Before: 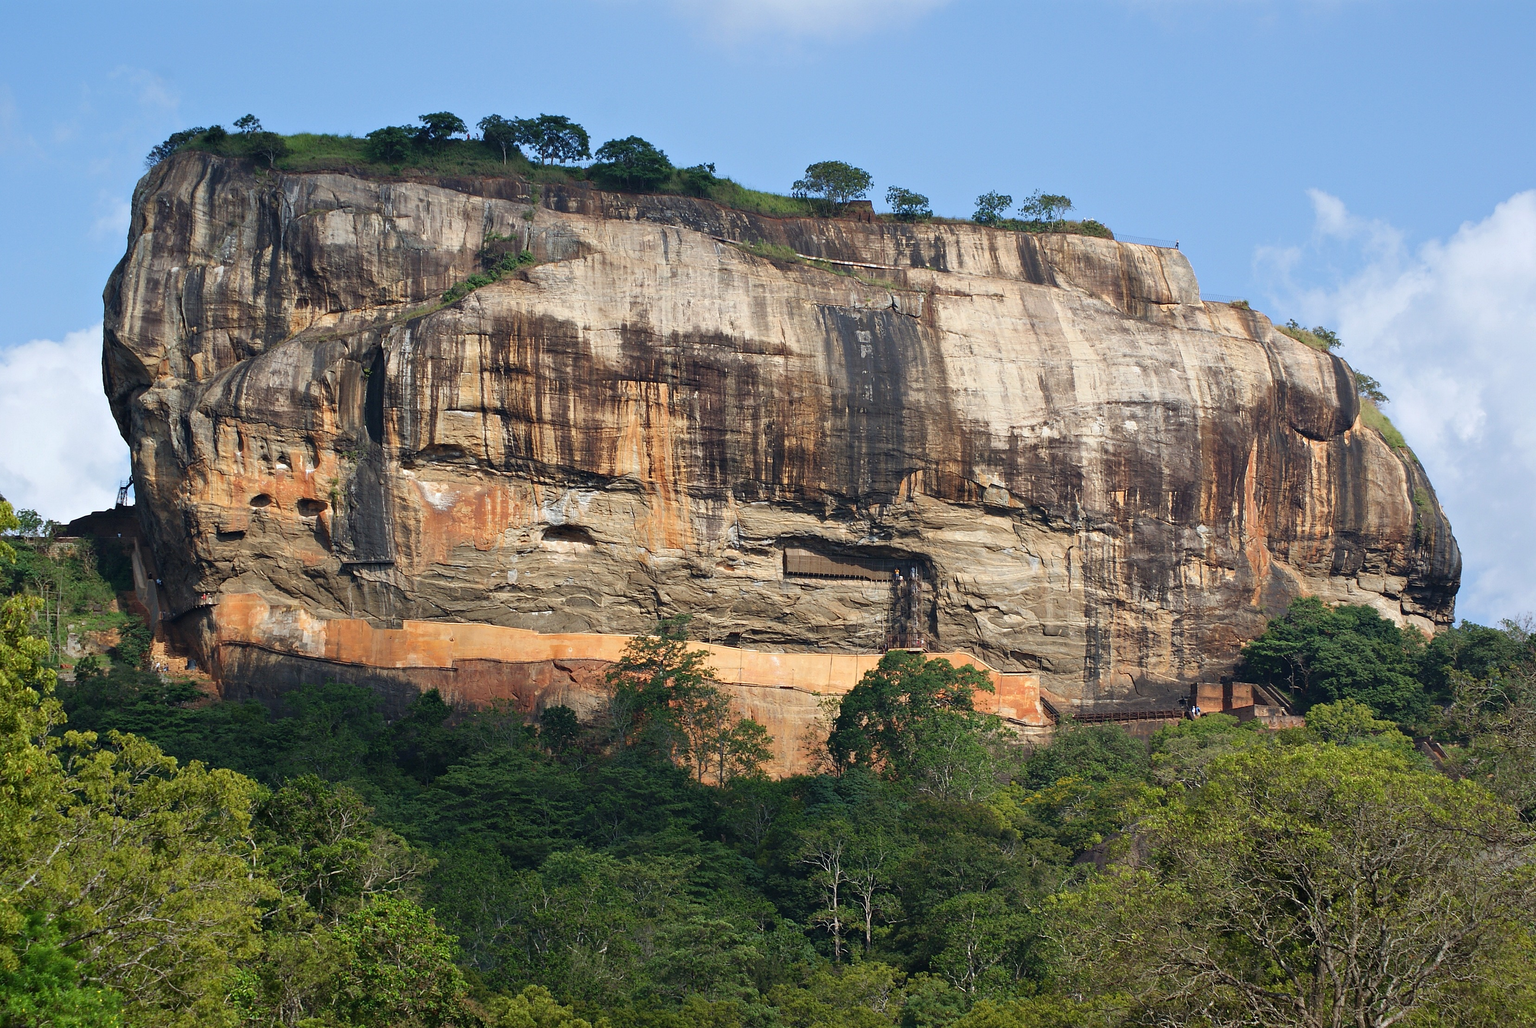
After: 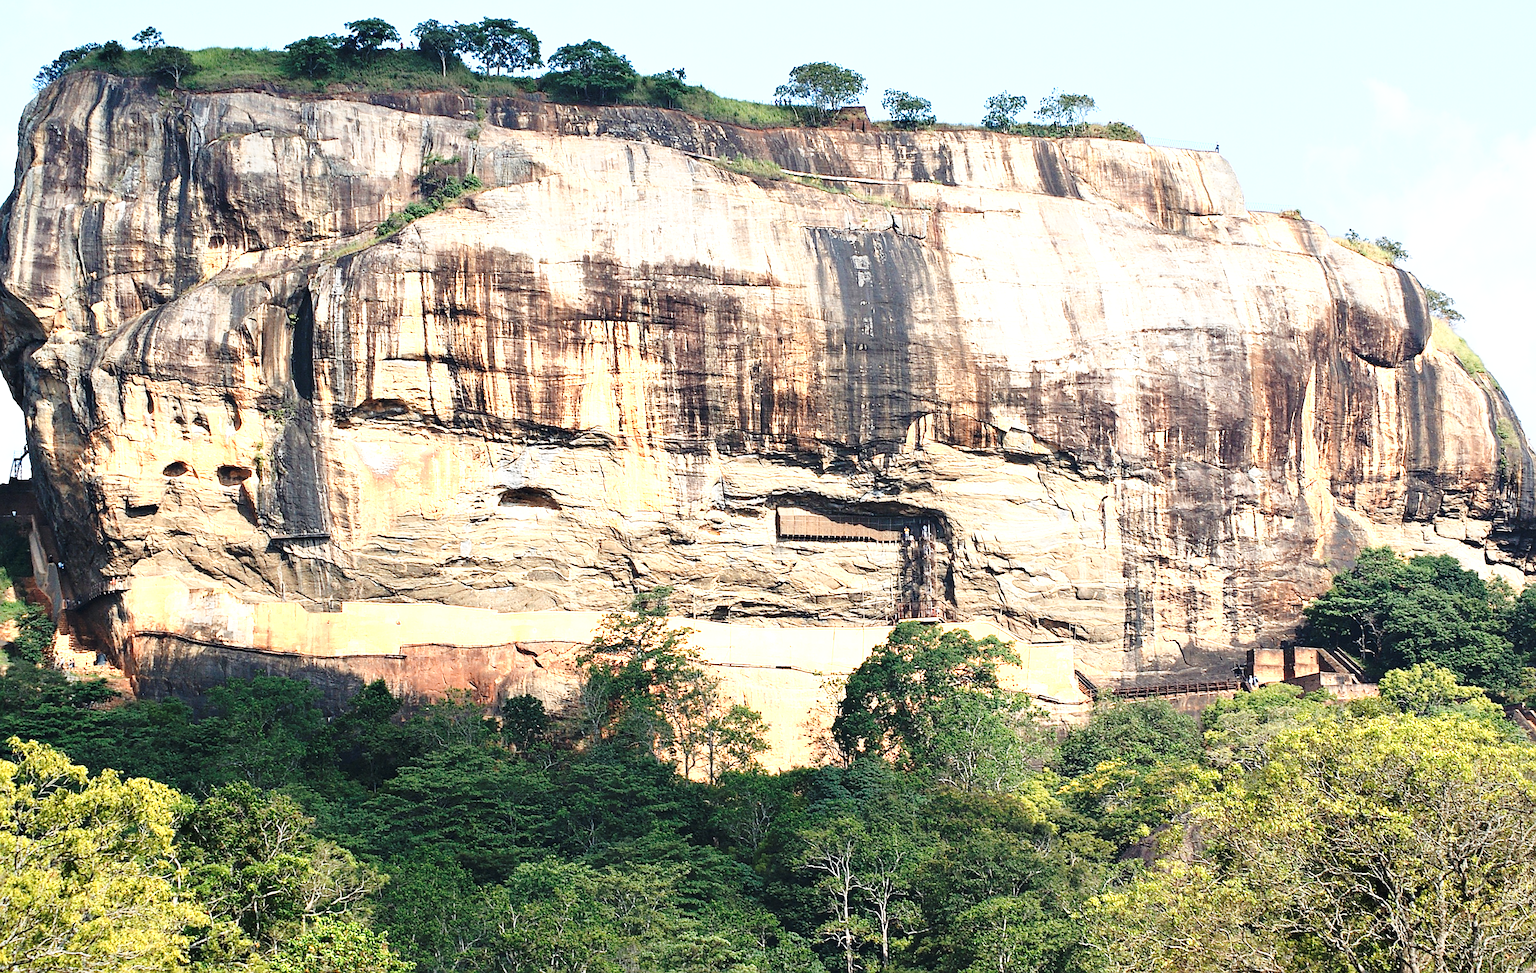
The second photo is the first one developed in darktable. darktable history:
color zones: curves: ch0 [(0.018, 0.548) (0.197, 0.654) (0.425, 0.447) (0.605, 0.658) (0.732, 0.579)]; ch1 [(0.105, 0.531) (0.224, 0.531) (0.386, 0.39) (0.618, 0.456) (0.732, 0.456) (0.956, 0.421)]; ch2 [(0.039, 0.583) (0.215, 0.465) (0.399, 0.544) (0.465, 0.548) (0.614, 0.447) (0.724, 0.43) (0.882, 0.623) (0.956, 0.632)]
rotate and perspective: rotation -3.52°, crop left 0.036, crop right 0.964, crop top 0.081, crop bottom 0.919
exposure: exposure 0.485 EV, compensate highlight preservation false
sharpen: on, module defaults
base curve: curves: ch0 [(0, 0) (0.028, 0.03) (0.121, 0.232) (0.46, 0.748) (0.859, 0.968) (1, 1)], preserve colors none
crop and rotate: angle -1.96°, left 3.097%, top 4.154%, right 1.586%, bottom 0.529%
